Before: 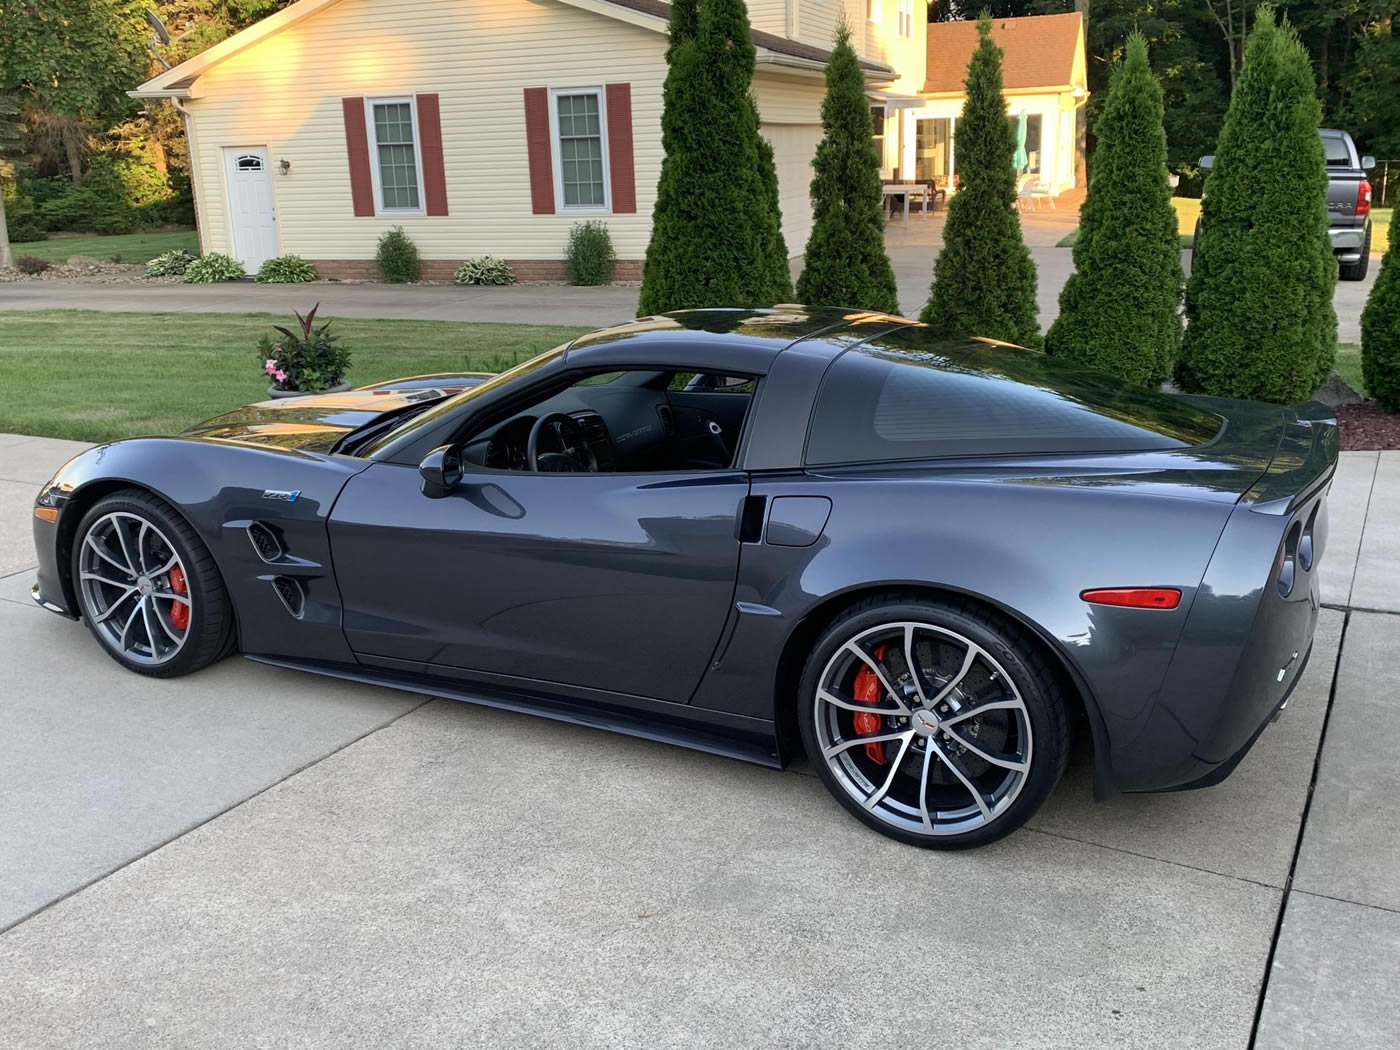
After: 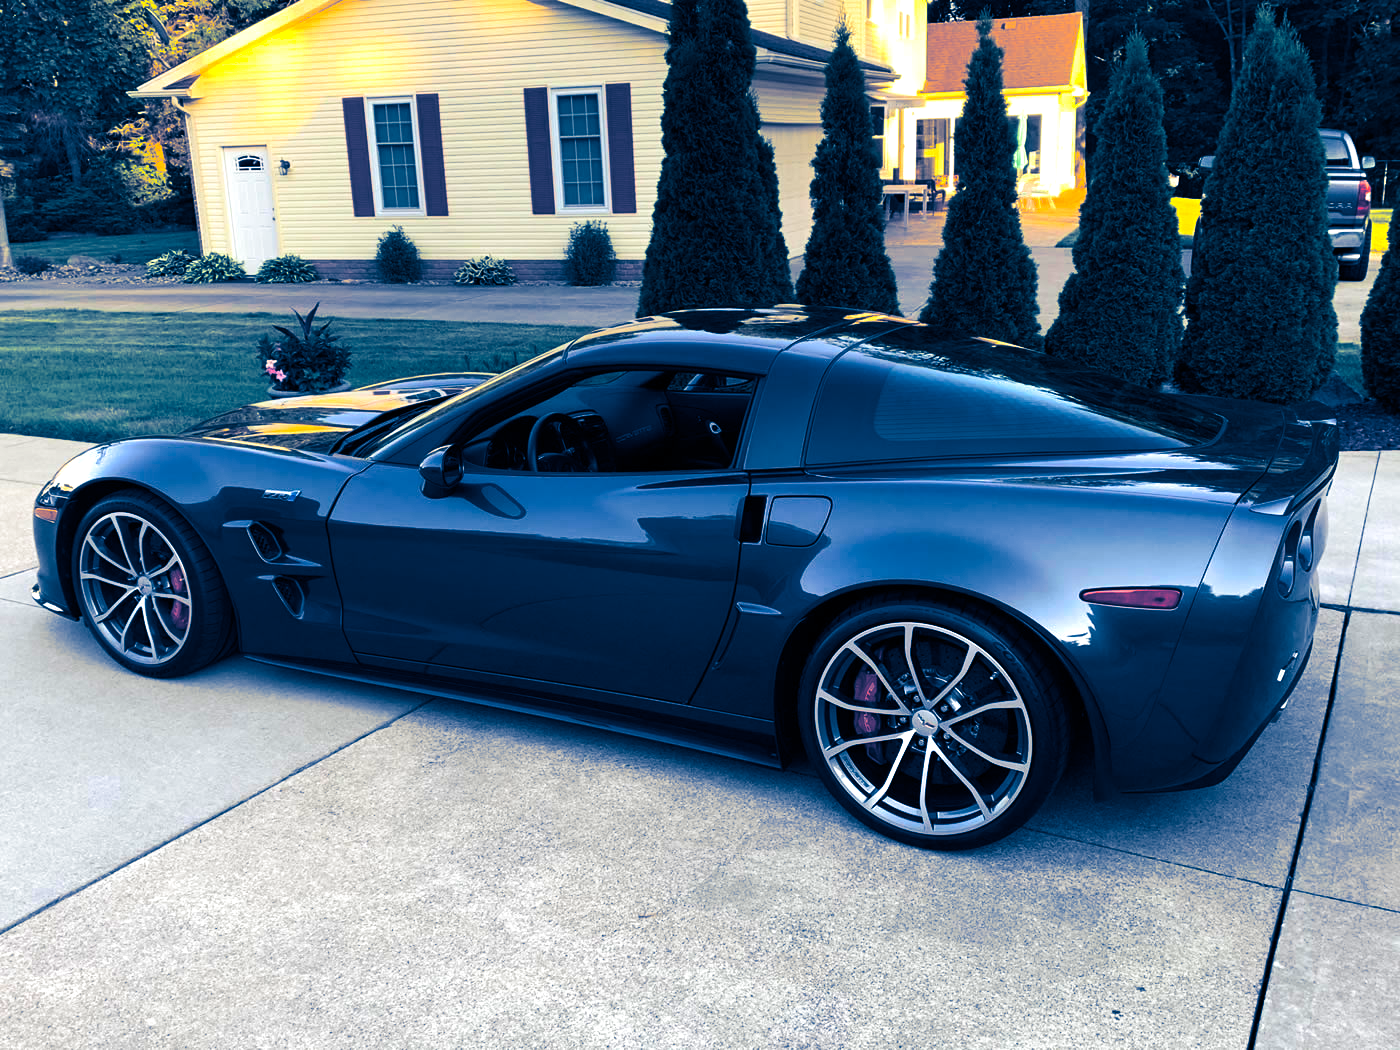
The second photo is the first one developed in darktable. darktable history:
split-toning: shadows › hue 226.8°, shadows › saturation 1, highlights › saturation 0, balance -61.41
color balance rgb: linear chroma grading › global chroma 9%, perceptual saturation grading › global saturation 36%, perceptual brilliance grading › global brilliance 15%, perceptual brilliance grading › shadows -35%, global vibrance 15%
